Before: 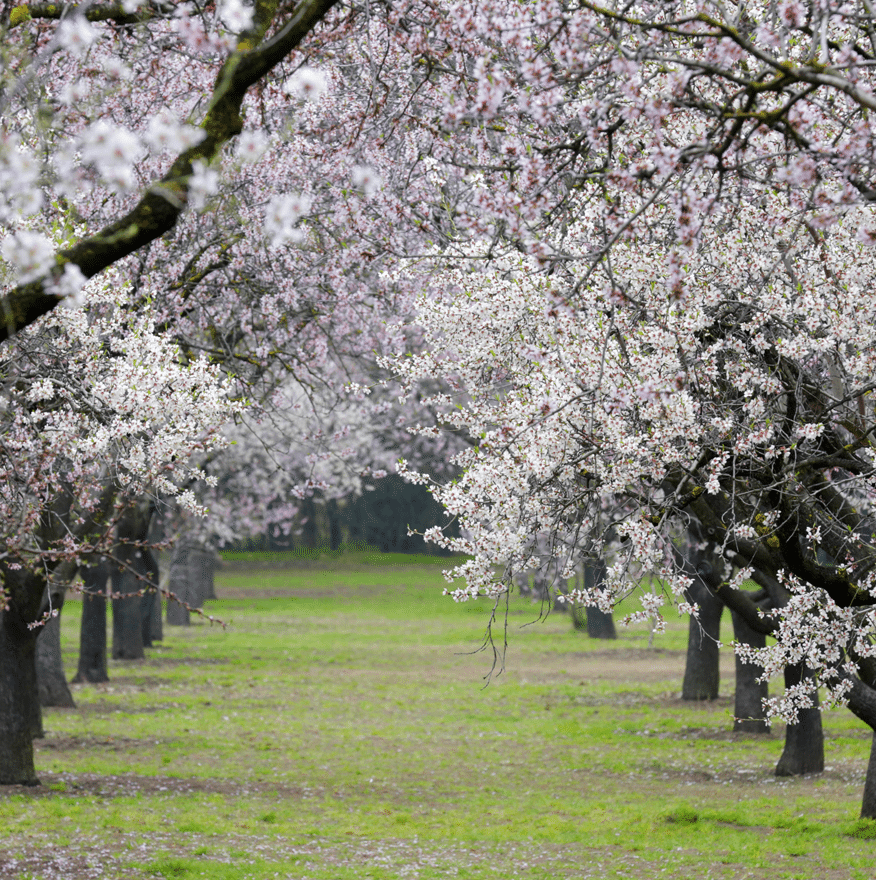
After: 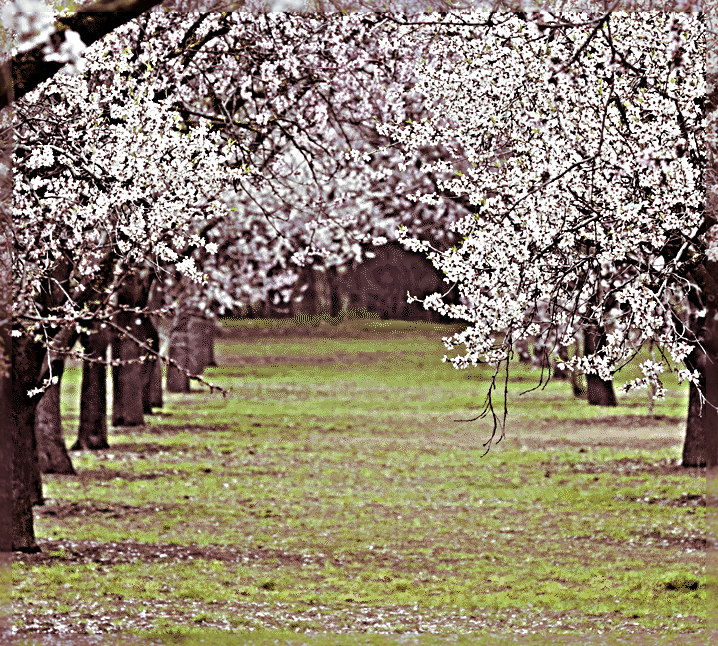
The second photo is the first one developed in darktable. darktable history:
crop: top 26.531%, right 17.959%
split-toning: on, module defaults
sharpen: radius 6.3, amount 1.8, threshold 0
